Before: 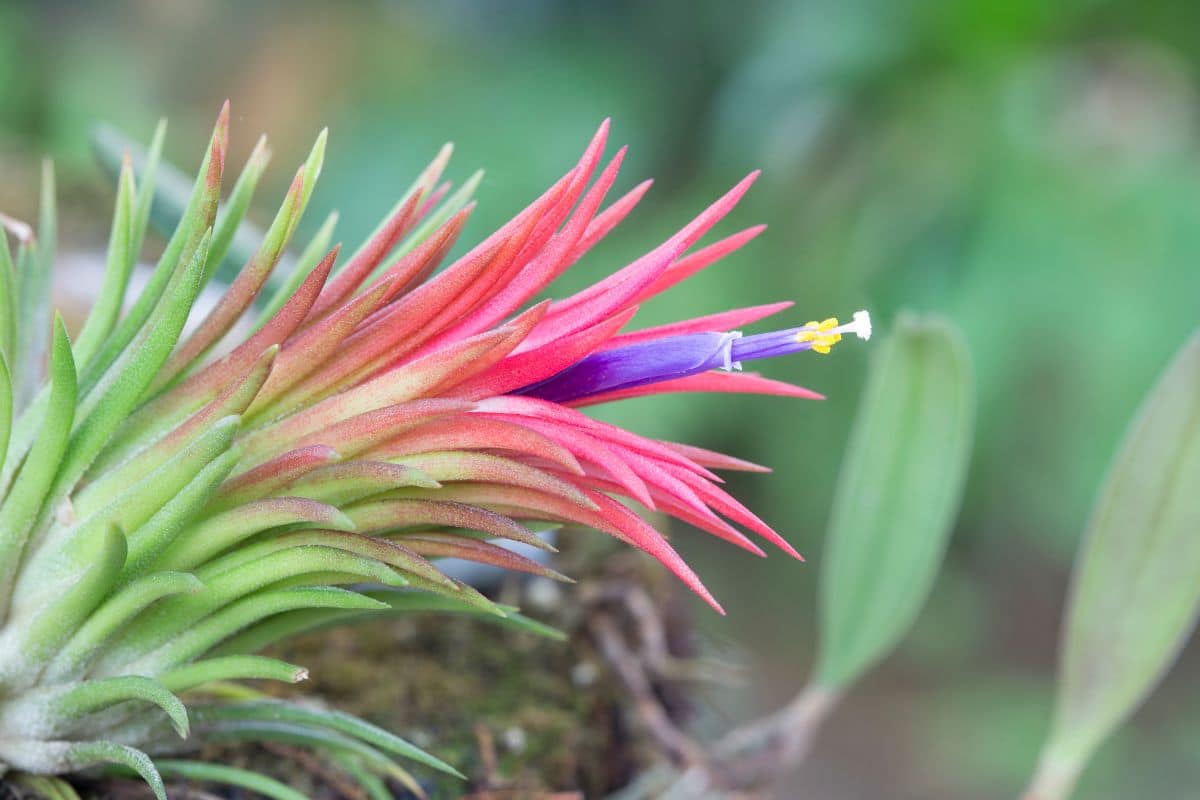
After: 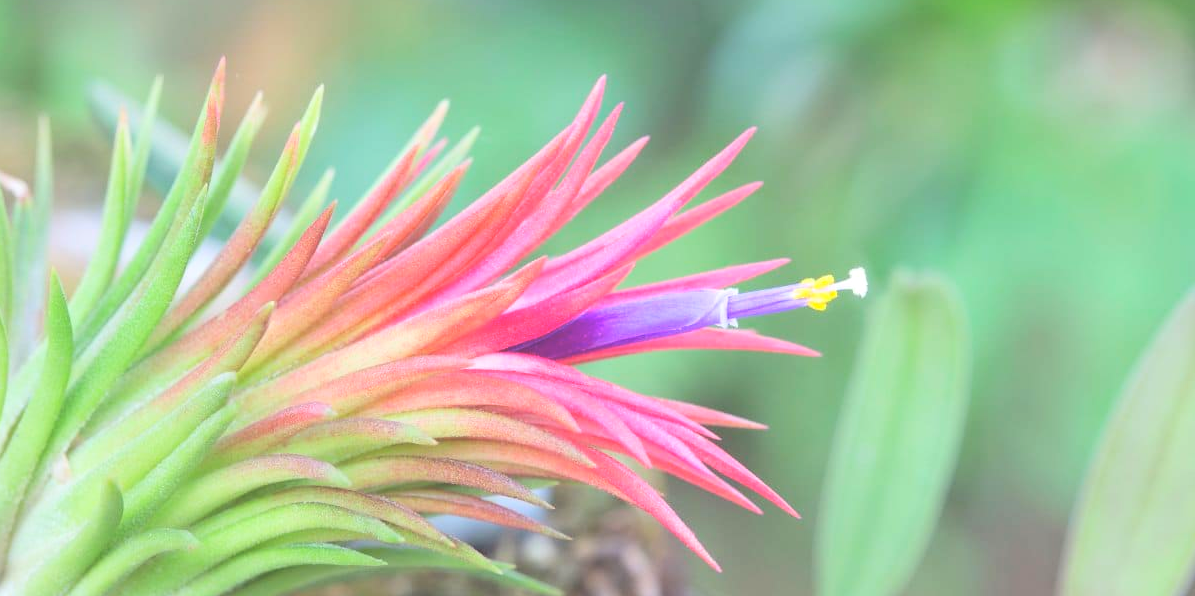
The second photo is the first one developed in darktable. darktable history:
contrast brightness saturation: contrast 0.1, brightness 0.318, saturation 0.144
exposure: black level correction -0.009, exposure 0.072 EV, compensate highlight preservation false
crop: left 0.338%, top 5.49%, bottom 19.913%
